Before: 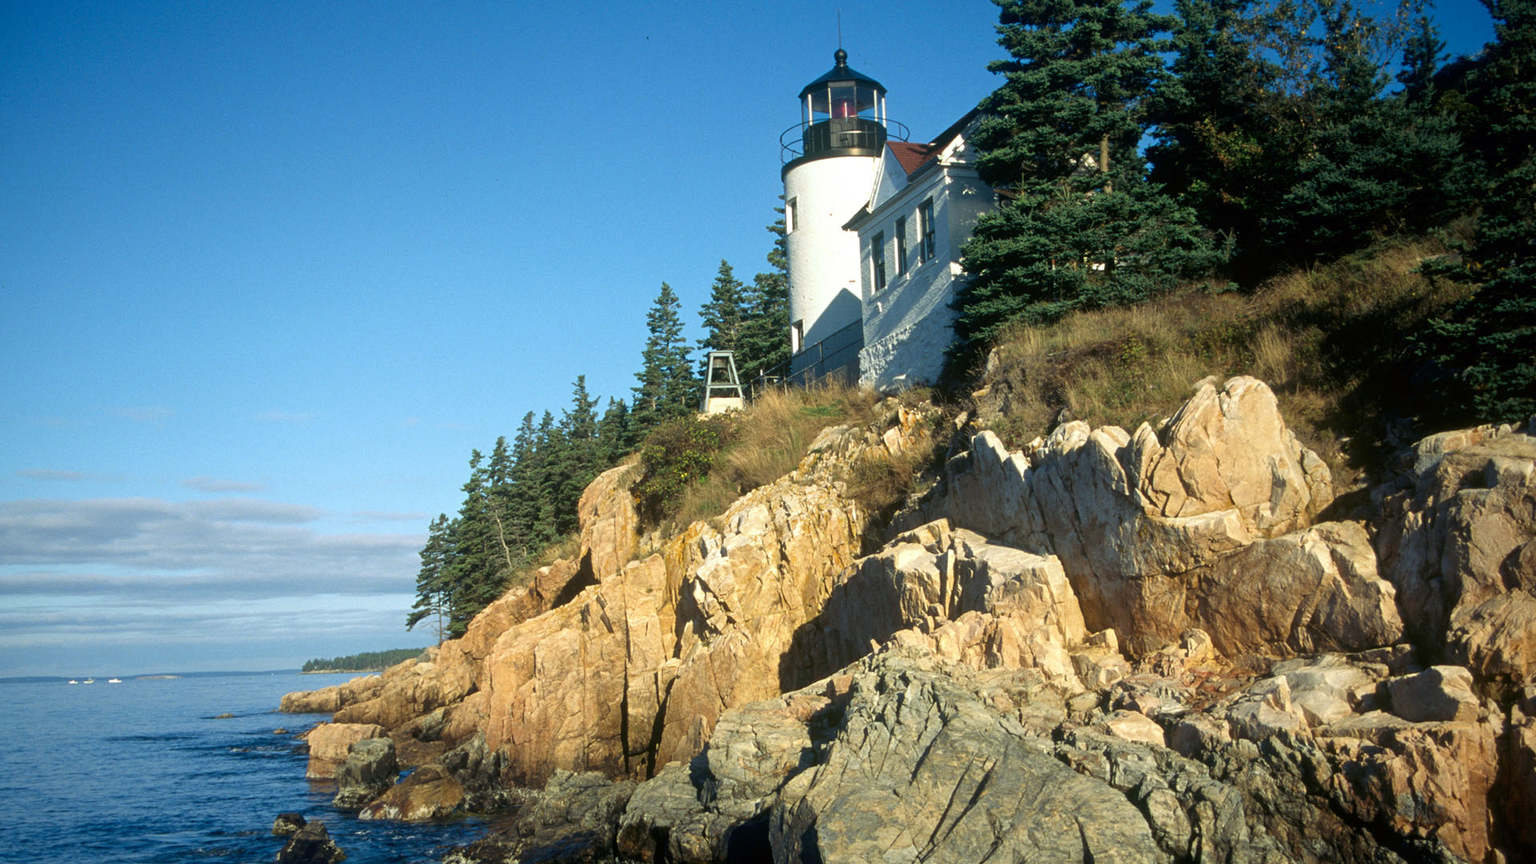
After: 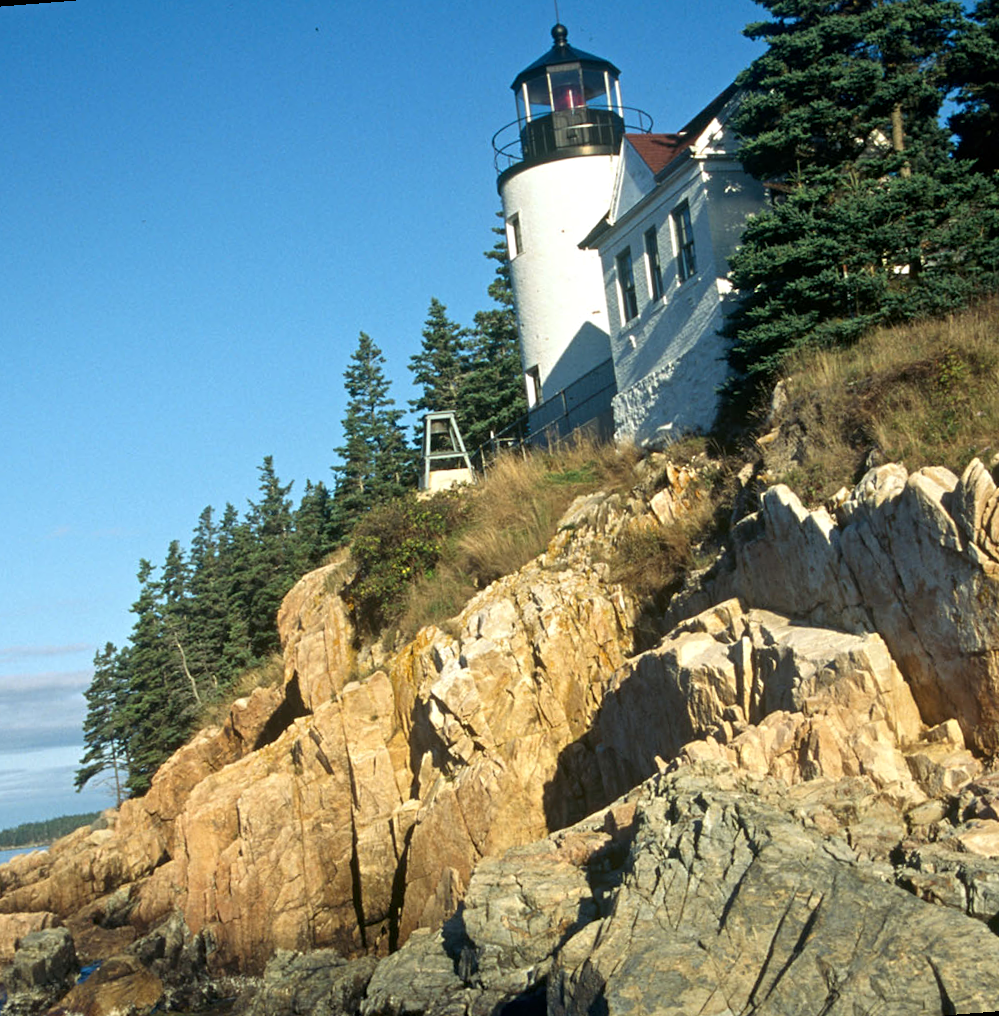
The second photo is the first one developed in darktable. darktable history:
contrast equalizer: y [[0.5, 0.504, 0.515, 0.527, 0.535, 0.534], [0.5 ×6], [0.491, 0.387, 0.179, 0.068, 0.068, 0.068], [0 ×5, 0.023], [0 ×6]]
crop: left 21.674%, right 22.086%
rotate and perspective: rotation -4.57°, crop left 0.054, crop right 0.944, crop top 0.087, crop bottom 0.914
